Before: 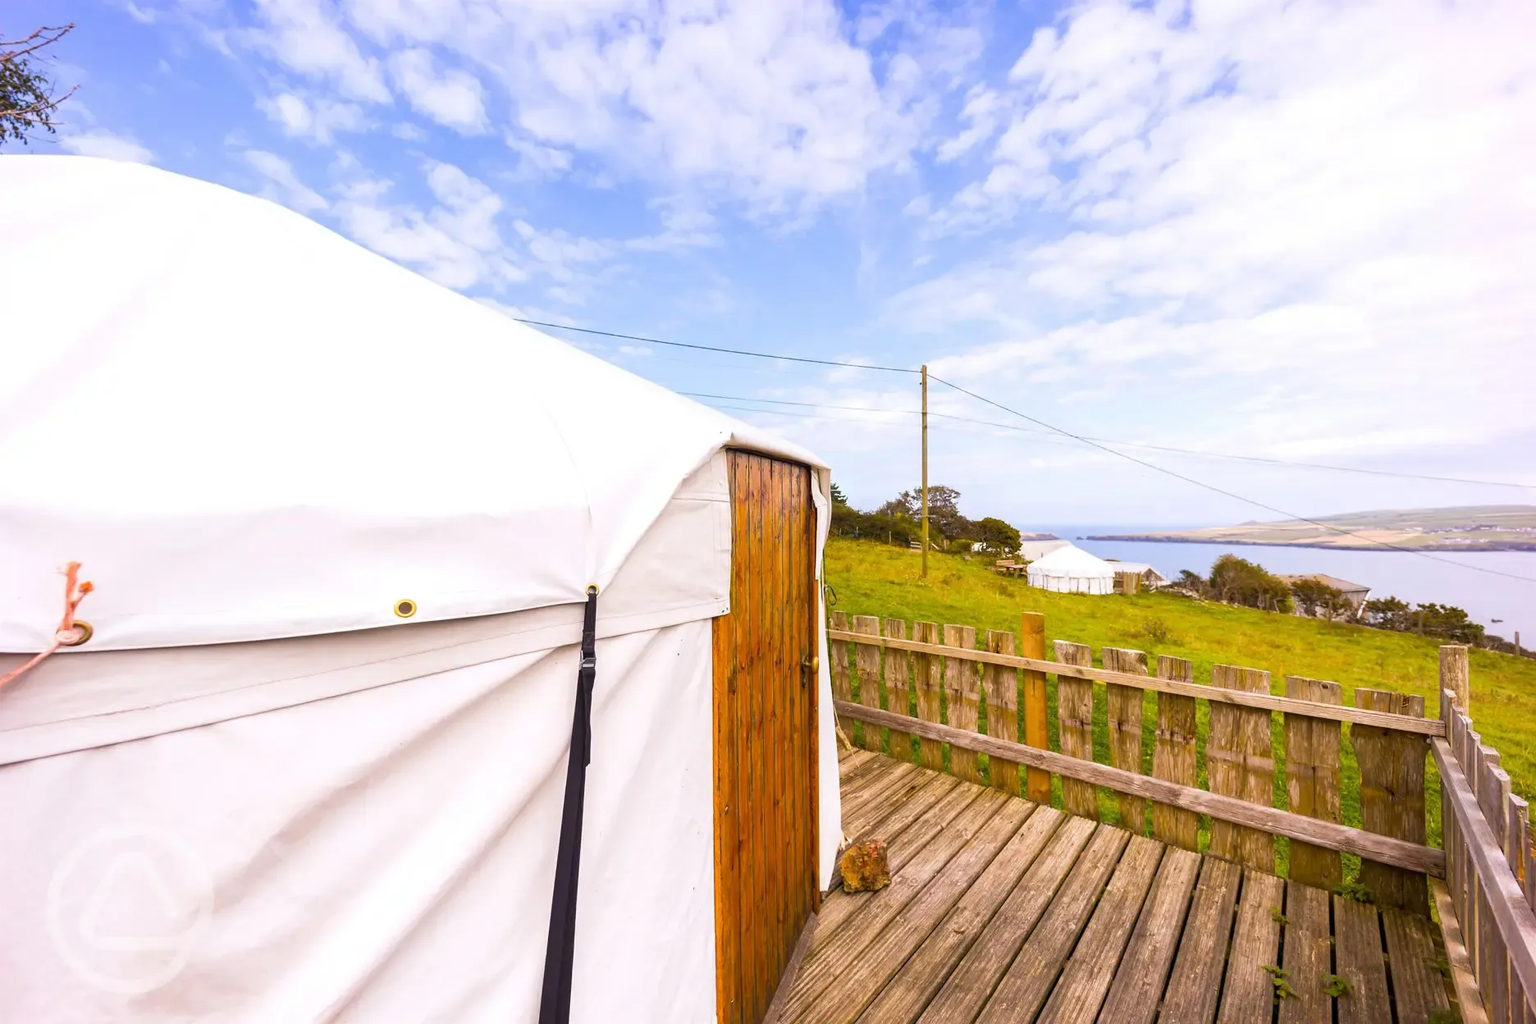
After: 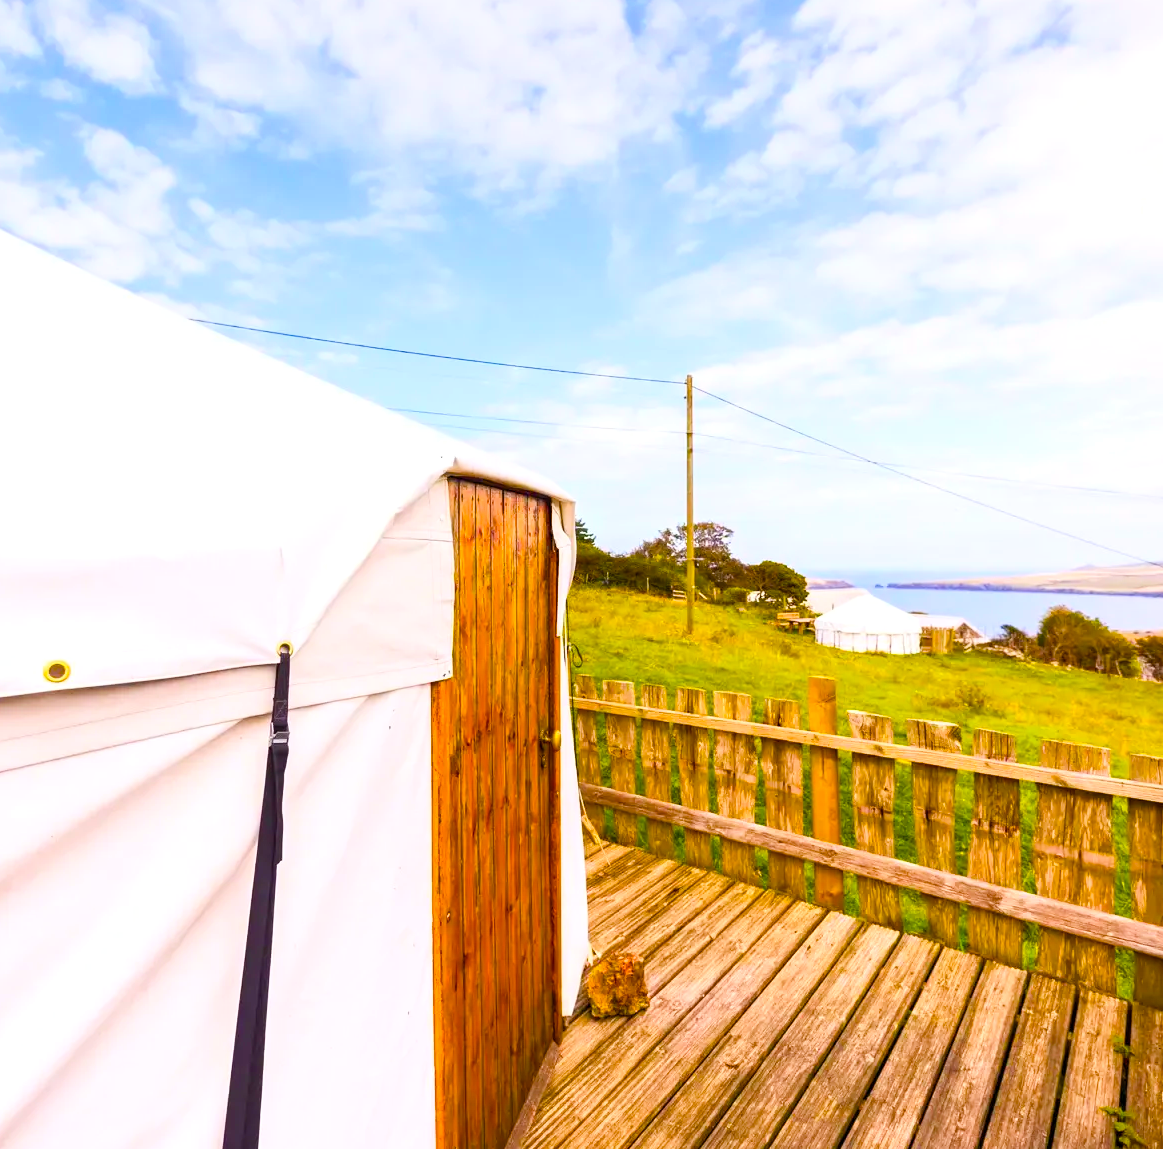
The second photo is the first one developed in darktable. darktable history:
contrast brightness saturation: contrast 0.203, brightness 0.156, saturation 0.219
color balance rgb: perceptual saturation grading › global saturation 39.134%, perceptual saturation grading › highlights -25.044%, perceptual saturation grading › mid-tones 34.513%, perceptual saturation grading › shadows 34.618%
crop and rotate: left 23.374%, top 5.627%, right 14.474%, bottom 2.285%
local contrast: highlights 106%, shadows 97%, detail 119%, midtone range 0.2
